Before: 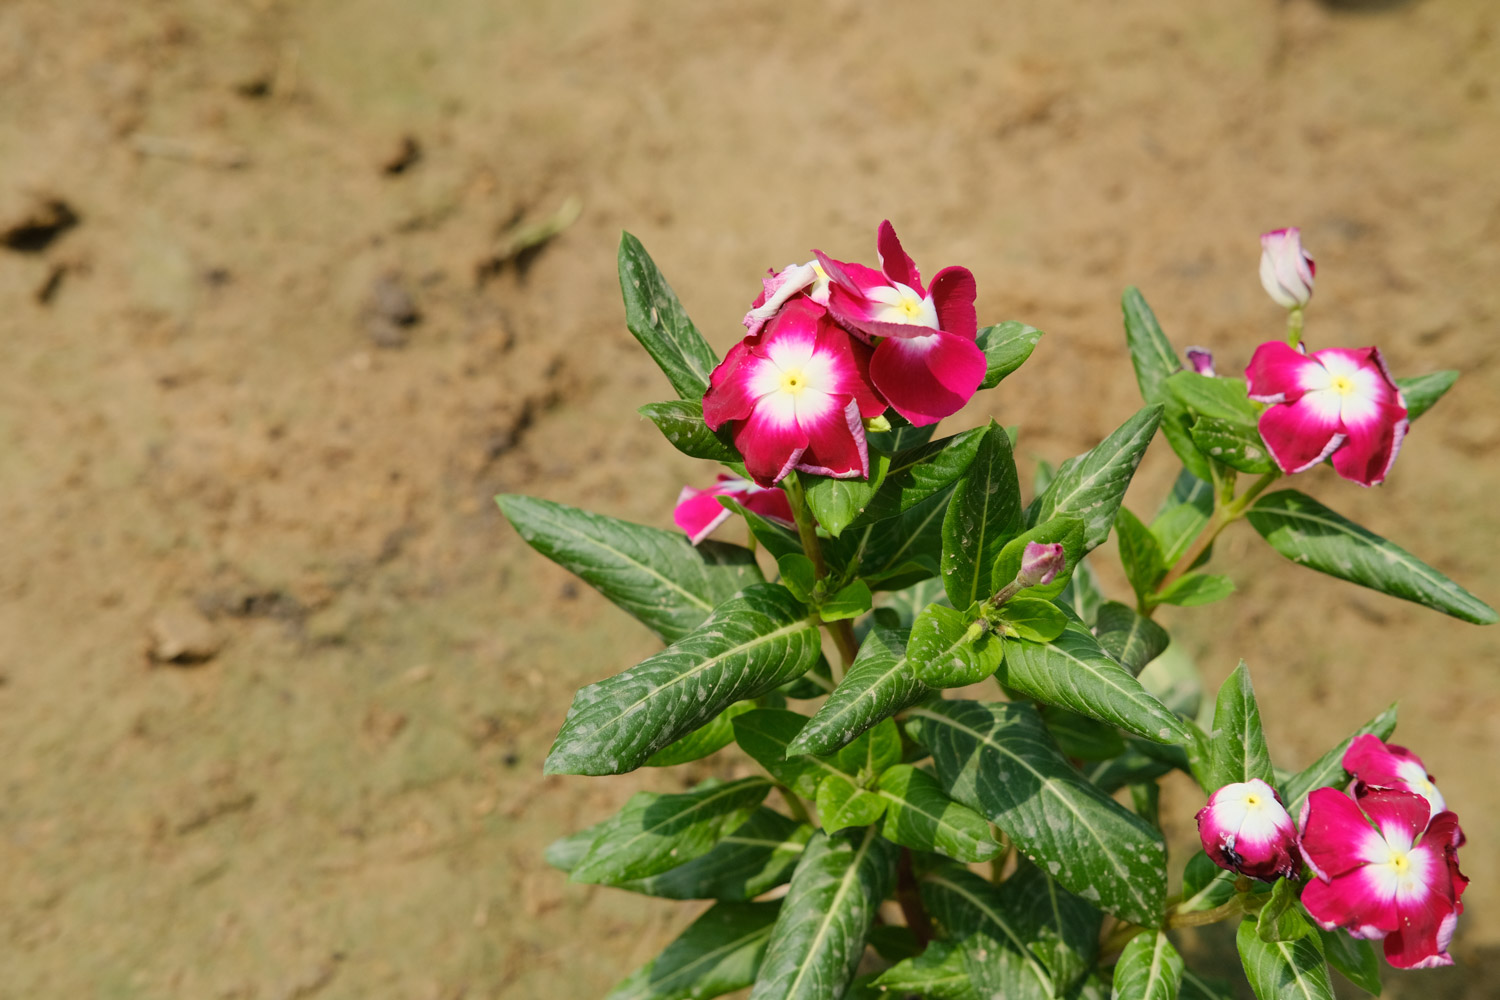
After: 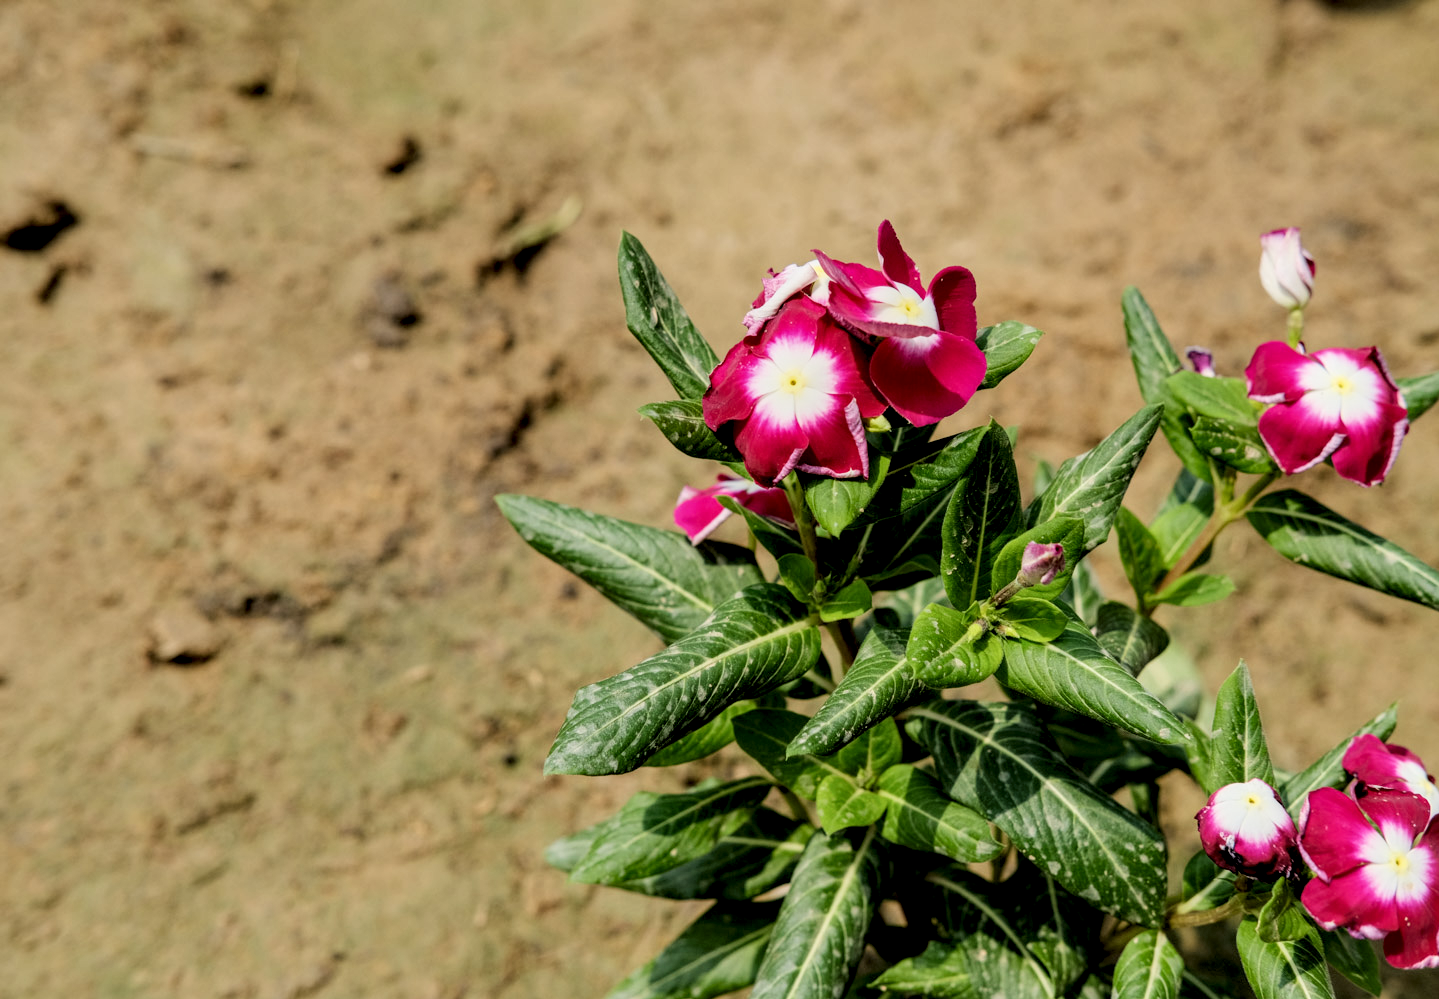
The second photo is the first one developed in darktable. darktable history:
crop: right 4.001%, bottom 0.044%
filmic rgb: black relative exposure -5.02 EV, white relative exposure 3.5 EV, hardness 3.17, contrast 1.2, highlights saturation mix -49.32%
local contrast: detail 150%
